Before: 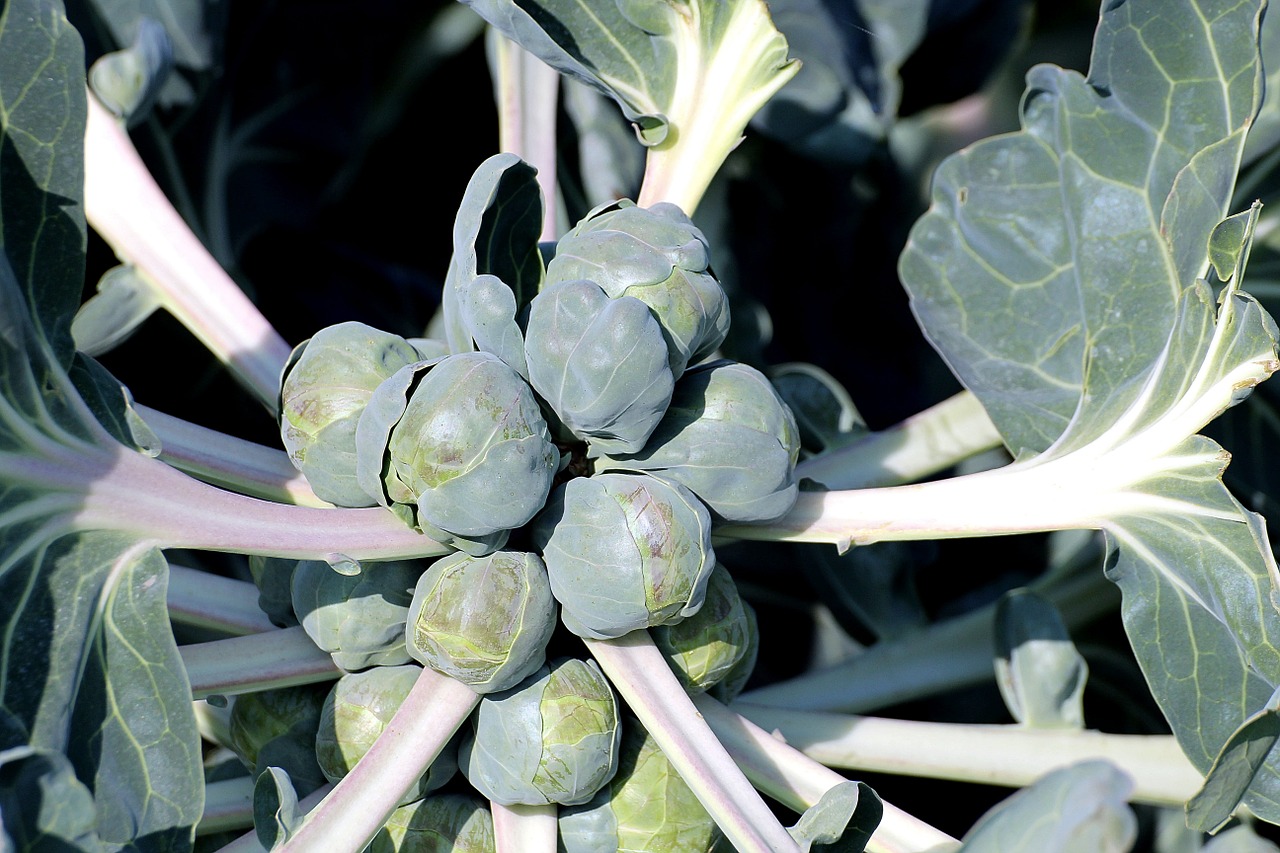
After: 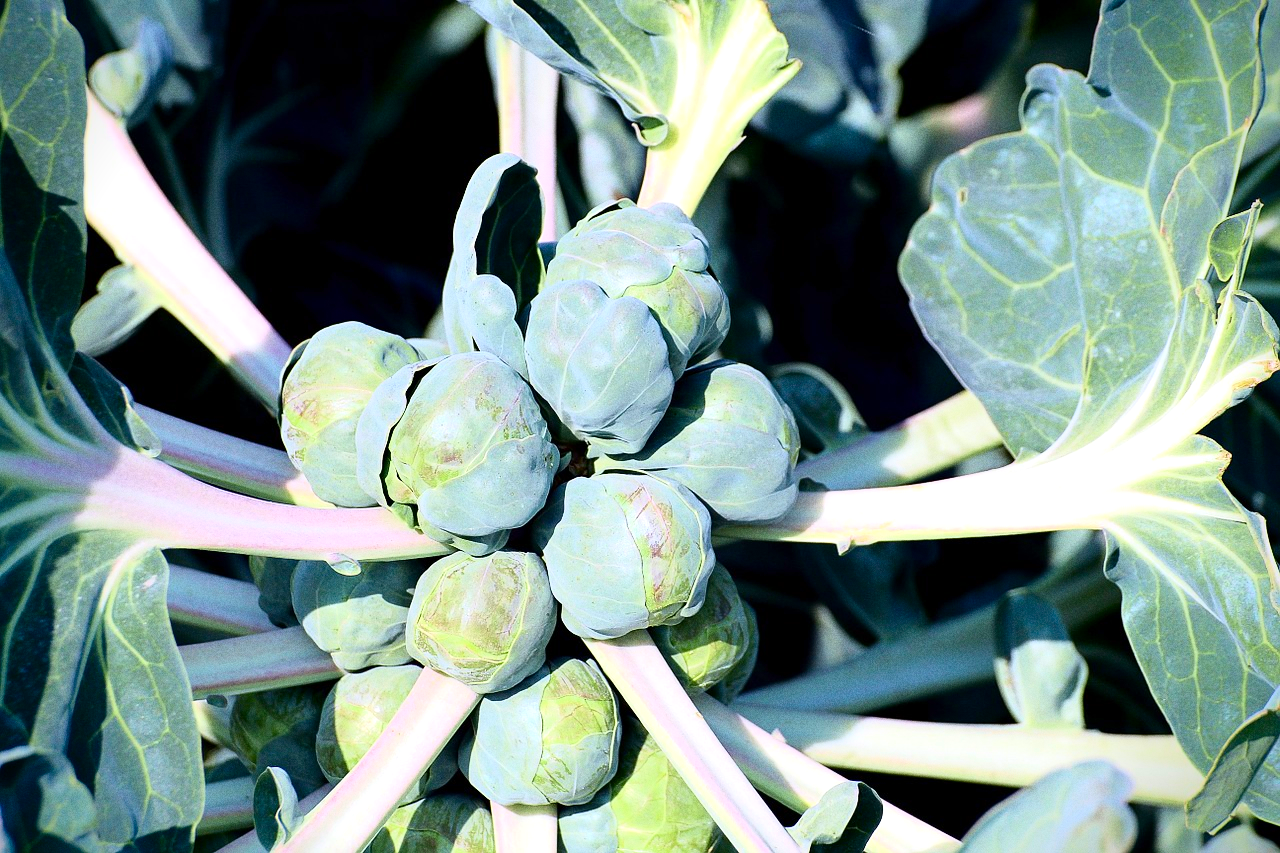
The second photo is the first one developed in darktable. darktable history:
tone curve: curves: ch0 [(0, 0) (0.091, 0.077) (0.517, 0.574) (0.745, 0.82) (0.844, 0.908) (0.909, 0.942) (1, 0.973)]; ch1 [(0, 0) (0.437, 0.404) (0.5, 0.5) (0.534, 0.554) (0.58, 0.603) (0.616, 0.649) (1, 1)]; ch2 [(0, 0) (0.442, 0.415) (0.5, 0.5) (0.535, 0.557) (0.585, 0.62) (1, 1)], color space Lab, independent channels, preserve colors none
grain: strength 26%
exposure: exposure 0.4 EV, compensate highlight preservation false
vignetting: fall-off start 88.53%, fall-off radius 44.2%, saturation 0.376, width/height ratio 1.161
